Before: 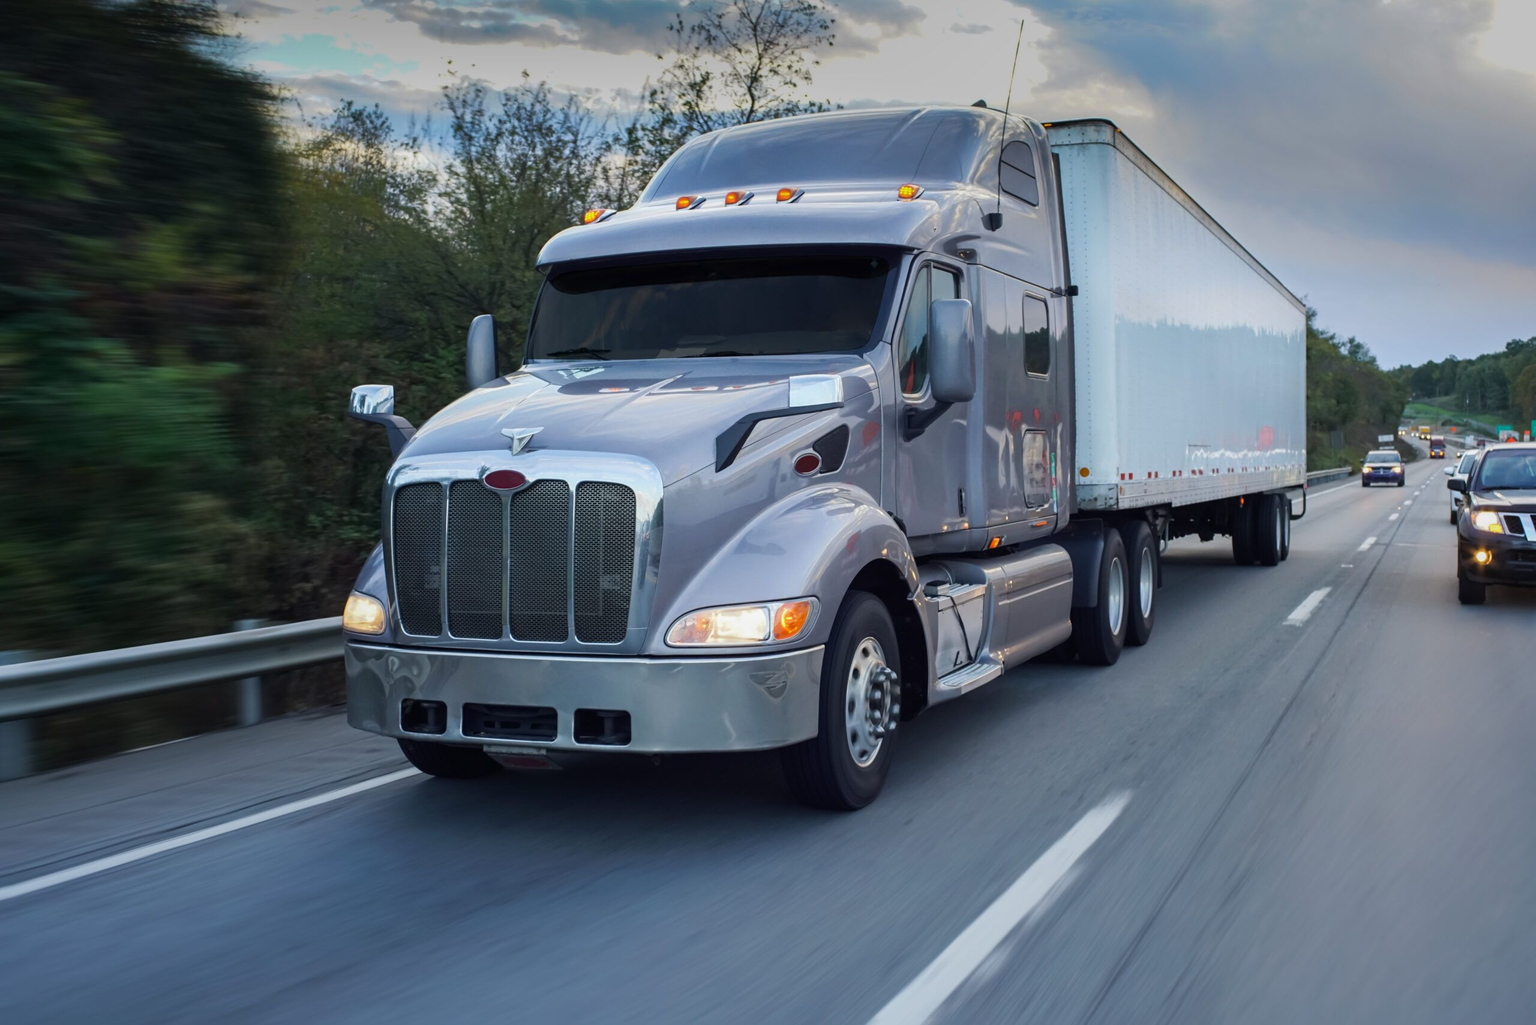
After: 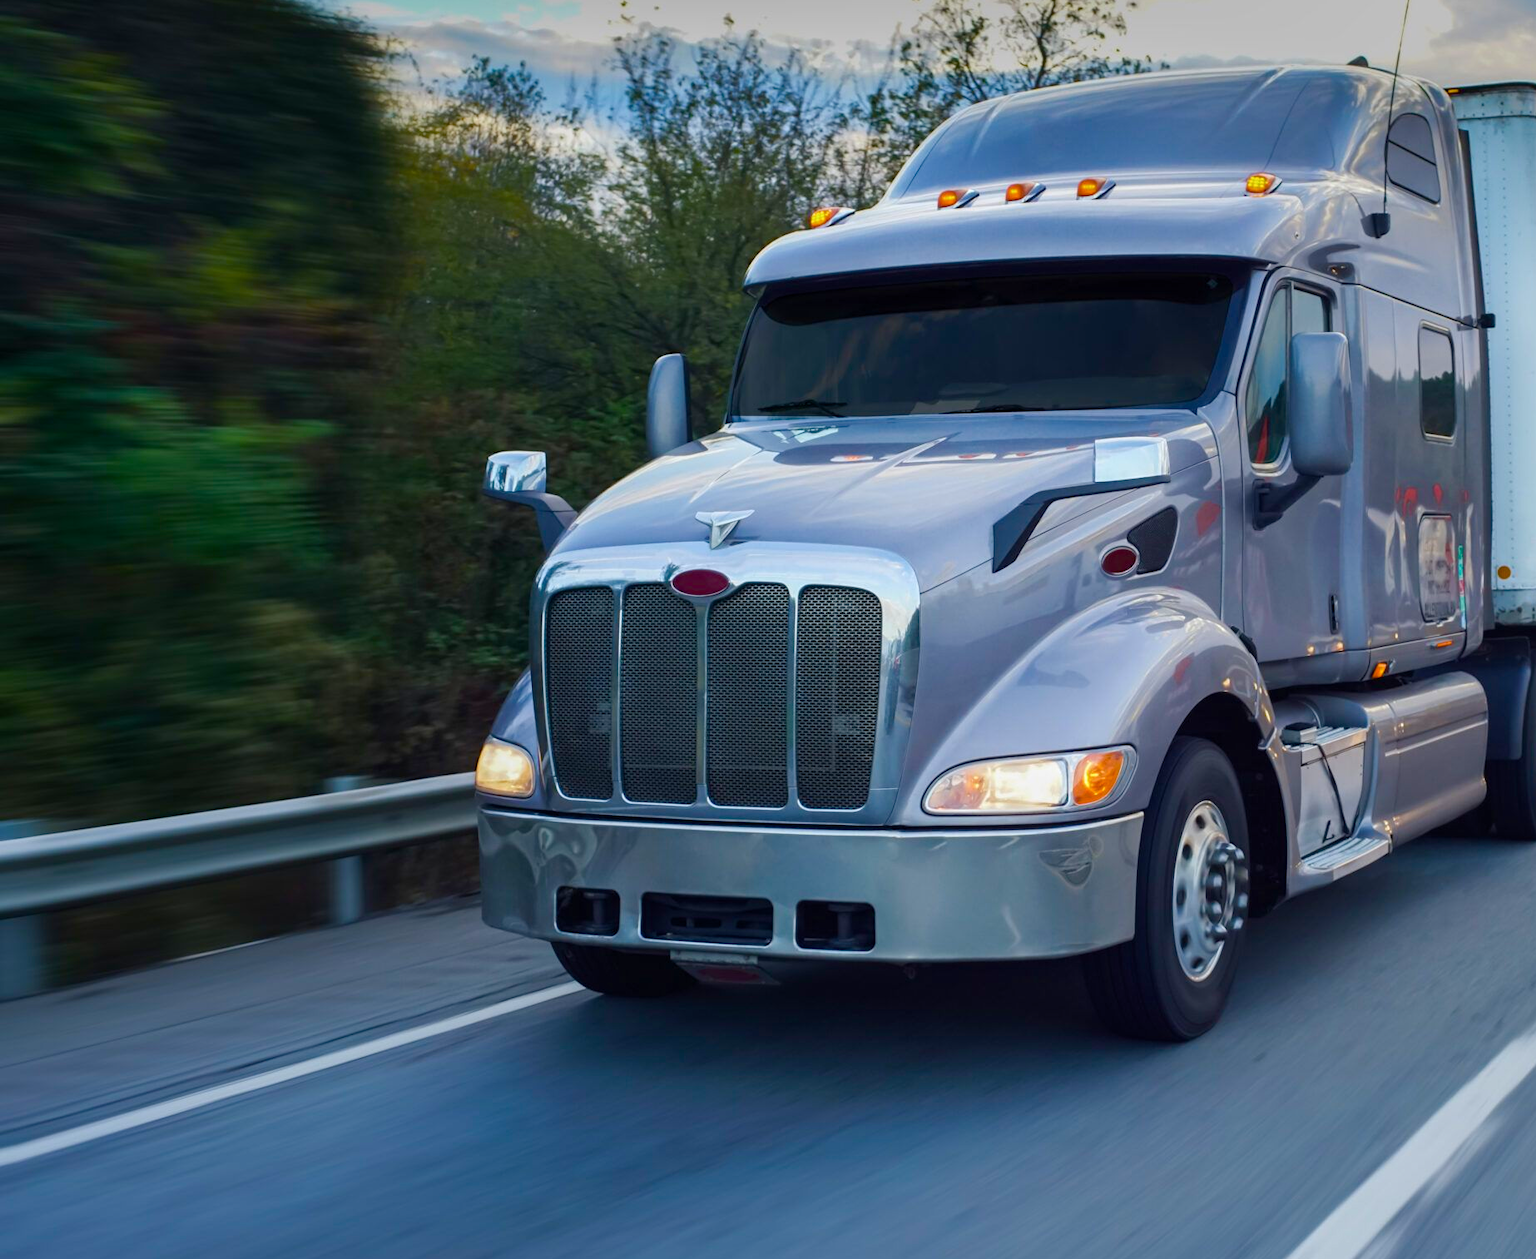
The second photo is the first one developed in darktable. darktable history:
color balance rgb: perceptual saturation grading › global saturation 14.118%, perceptual saturation grading › highlights -24.752%, perceptual saturation grading › shadows 29.93%, global vibrance 45.302%
crop: top 5.806%, right 27.885%, bottom 5.501%
contrast brightness saturation: saturation -0.088
